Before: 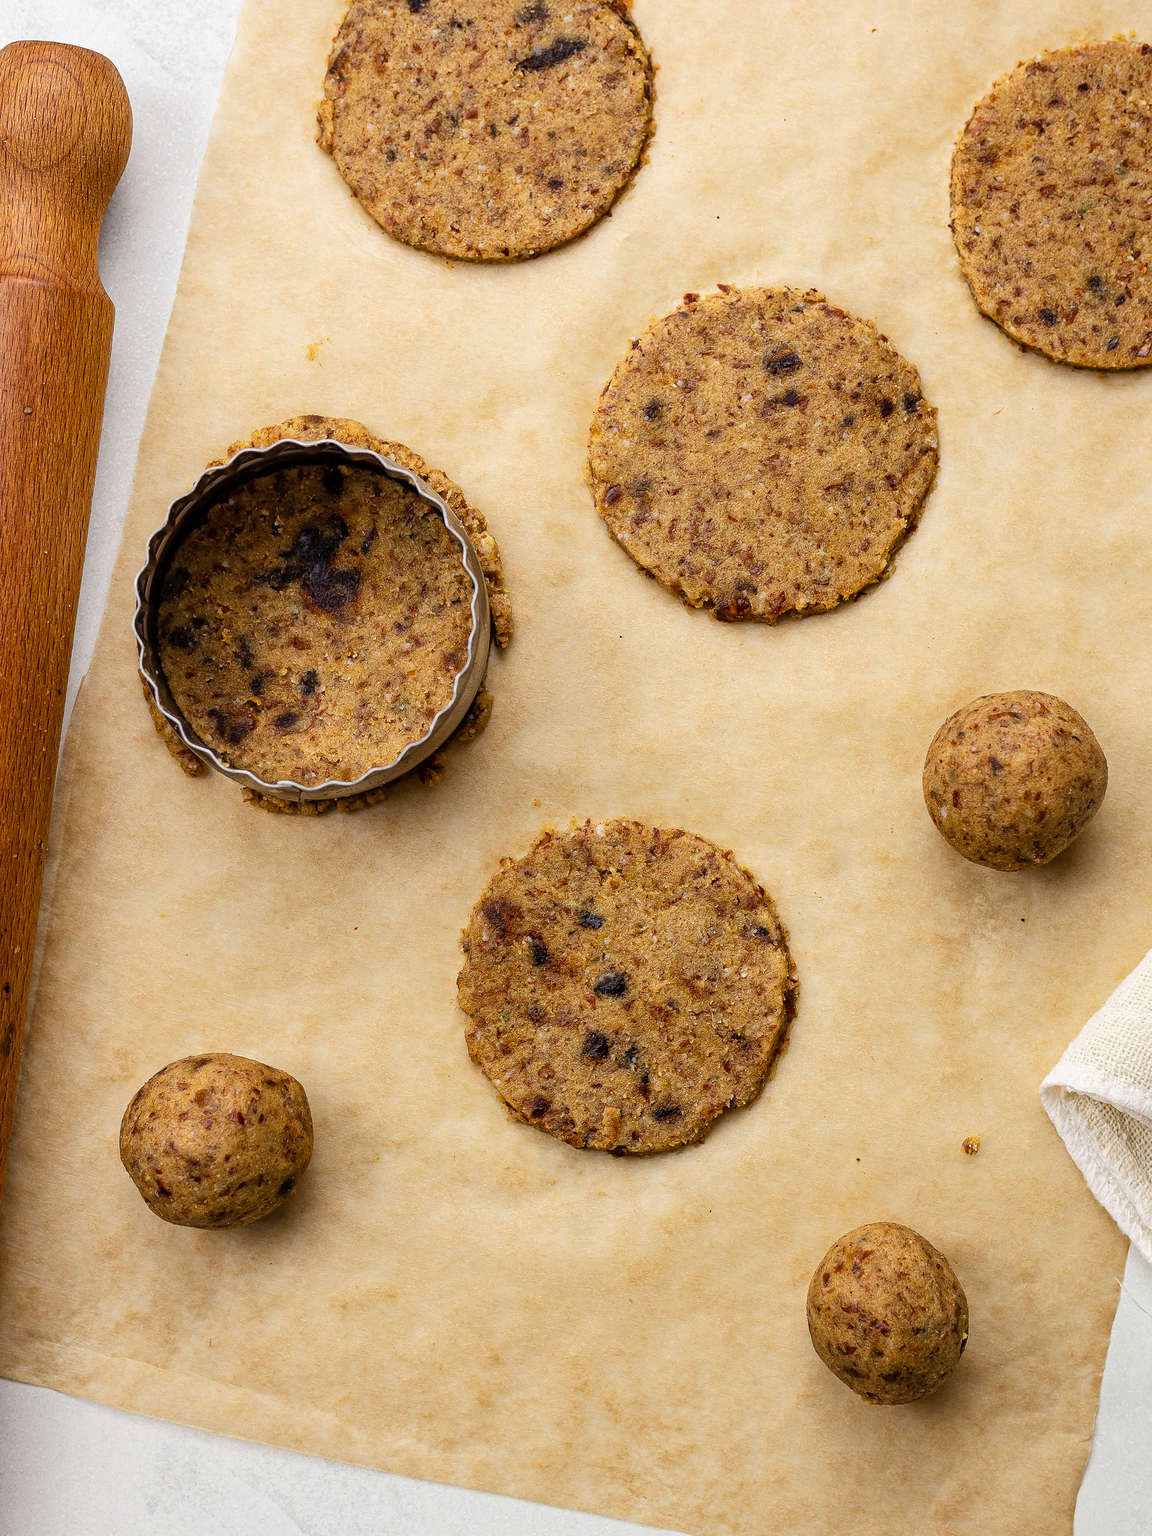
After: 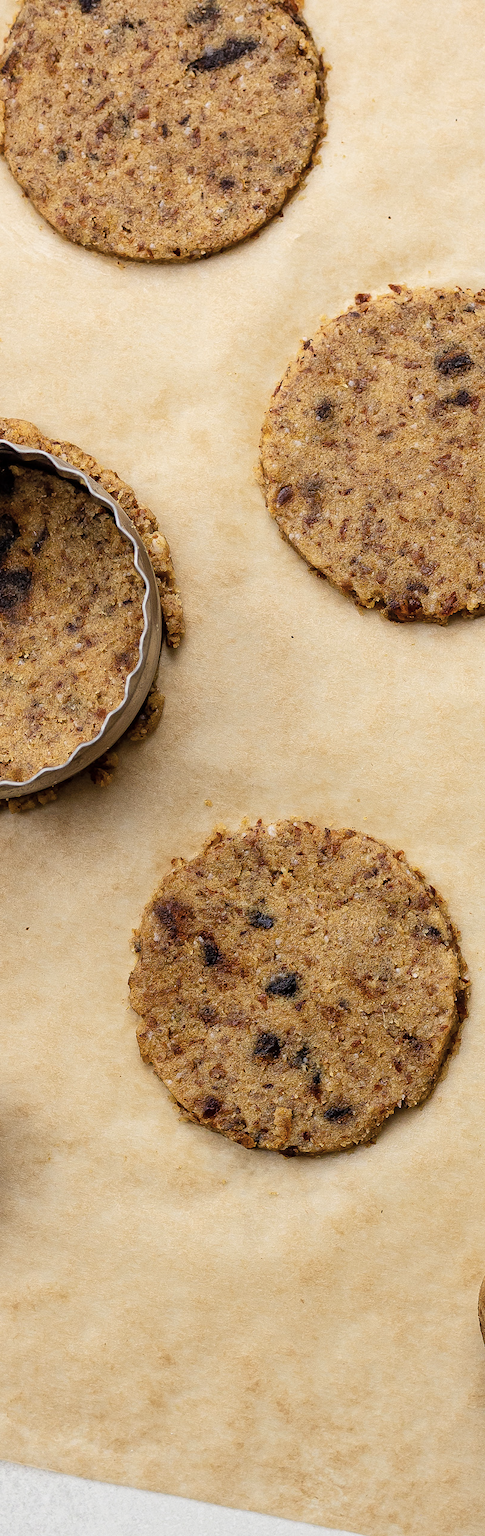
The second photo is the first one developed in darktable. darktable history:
contrast brightness saturation: saturation -0.17
crop: left 28.583%, right 29.231%
